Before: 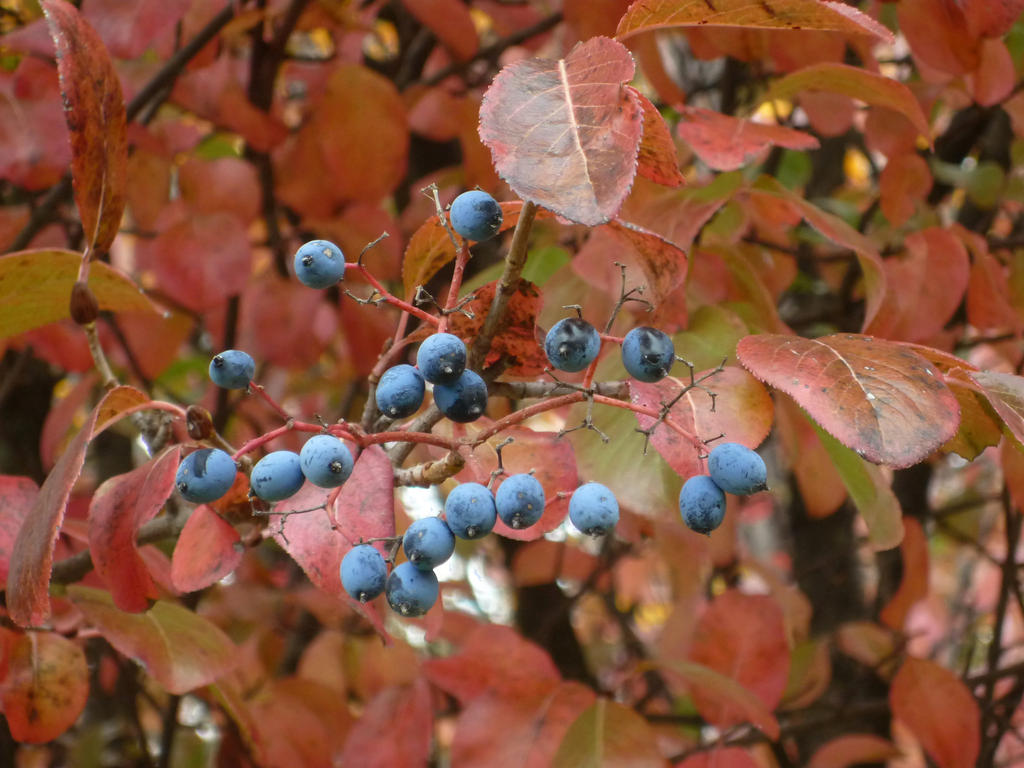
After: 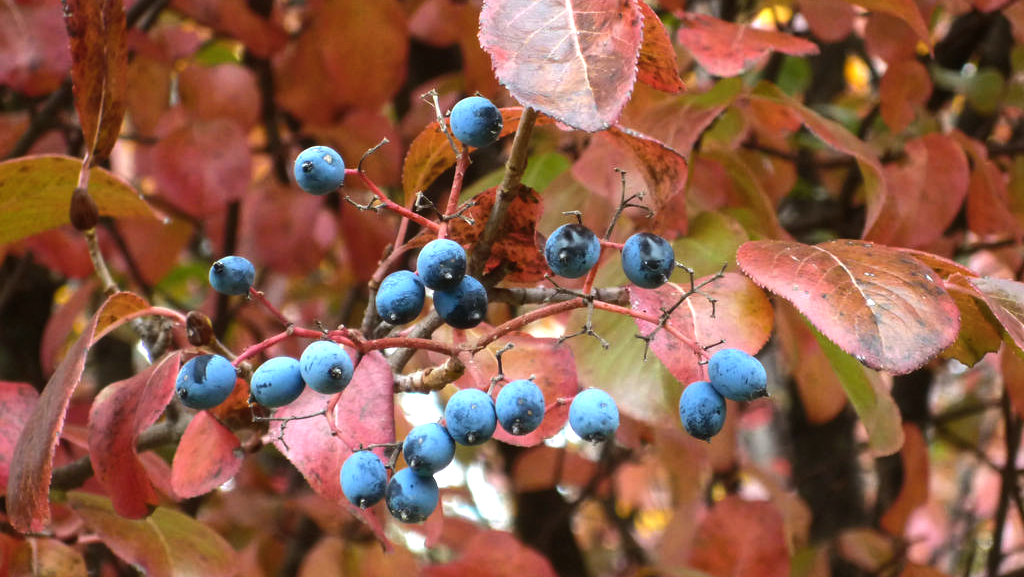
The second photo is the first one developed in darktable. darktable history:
color correction: highlights a* -0.718, highlights b* -8.46
crop and rotate: top 12.276%, bottom 12.549%
color balance rgb: perceptual saturation grading › global saturation 0.526%, perceptual brilliance grading › highlights 20.682%, perceptual brilliance grading › mid-tones 20.915%, perceptual brilliance grading › shadows -20.74%, global vibrance 20%
